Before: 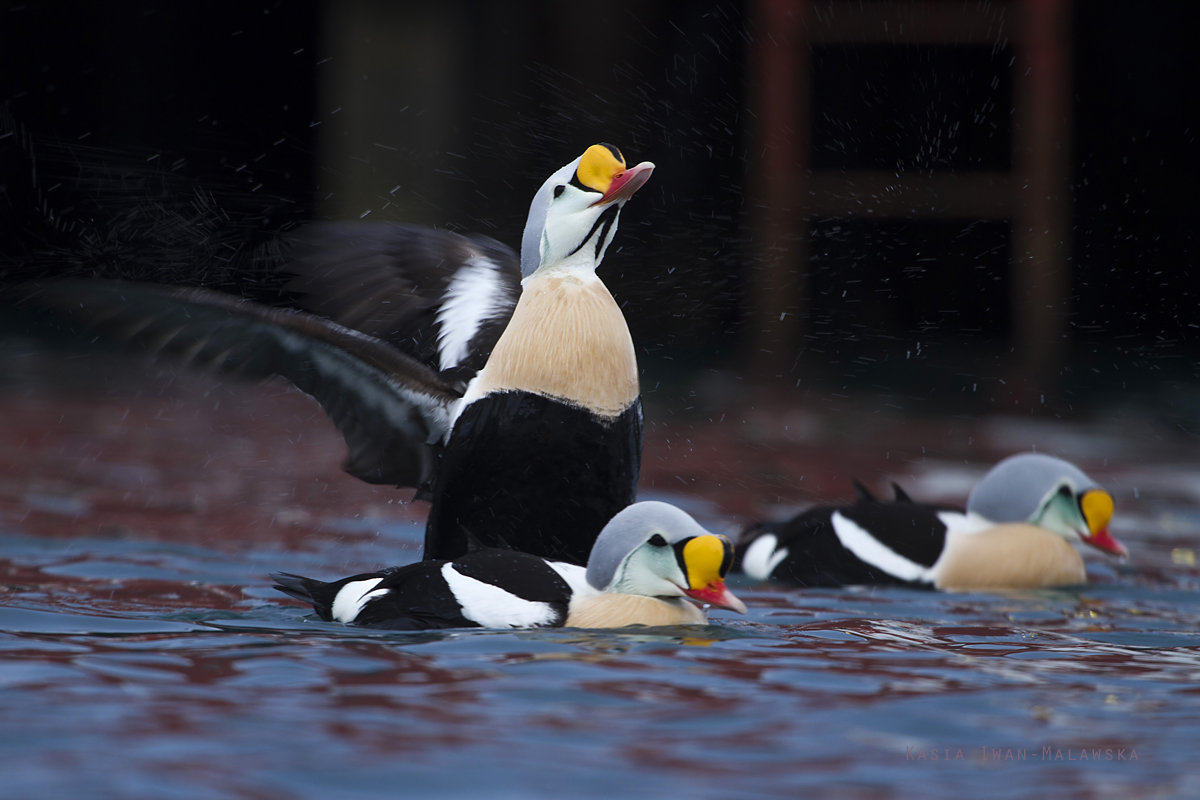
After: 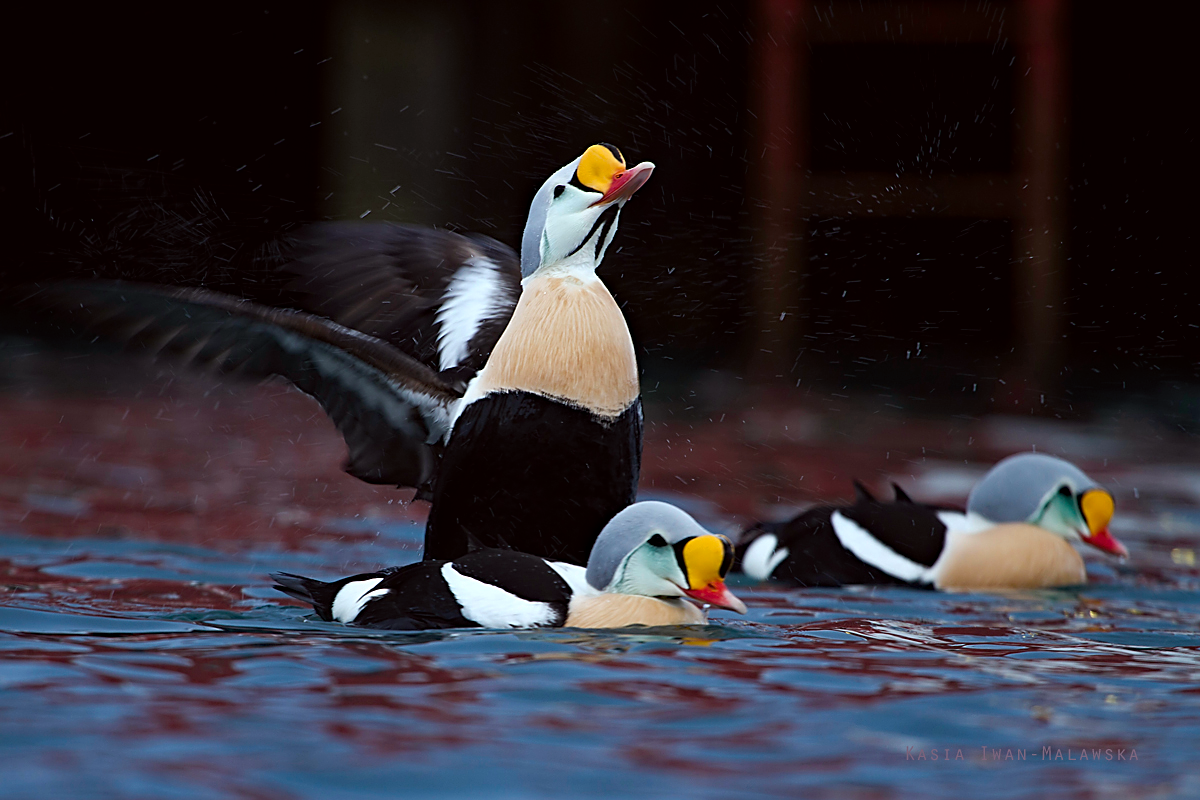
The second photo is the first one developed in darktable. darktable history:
exposure: compensate highlight preservation false
haze removal: compatibility mode true, adaptive false
sharpen: on, module defaults
color correction: highlights a* -2.73, highlights b* -2.09, shadows a* 2.41, shadows b* 2.73
